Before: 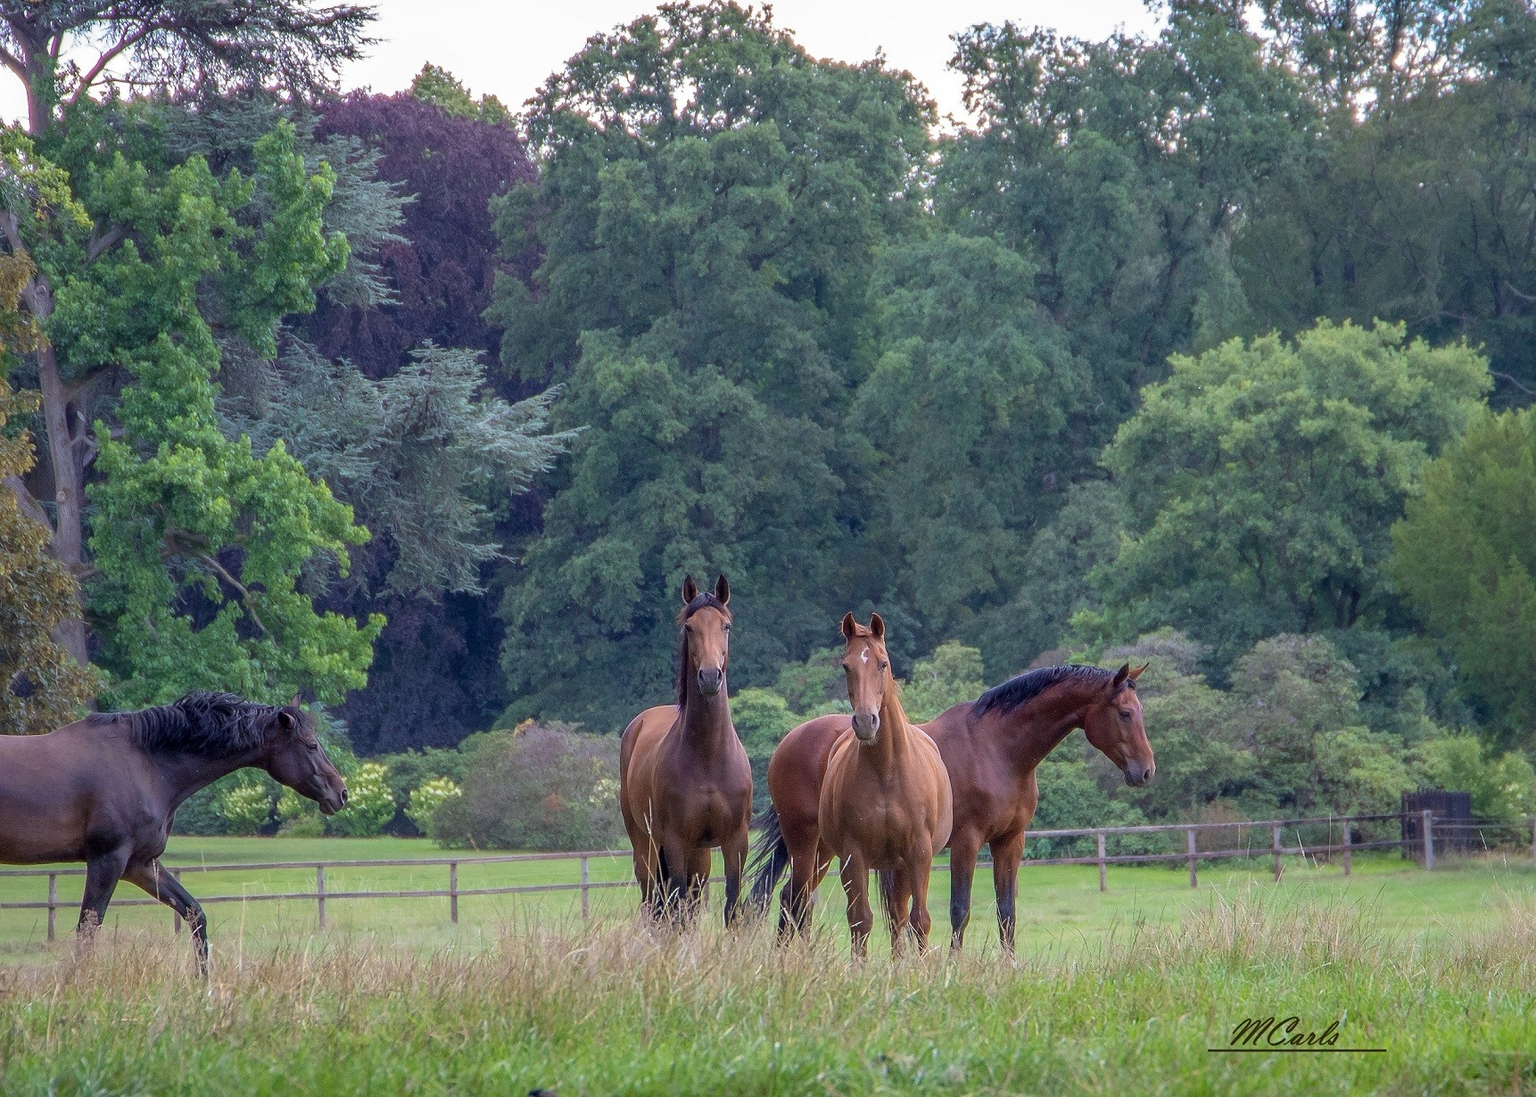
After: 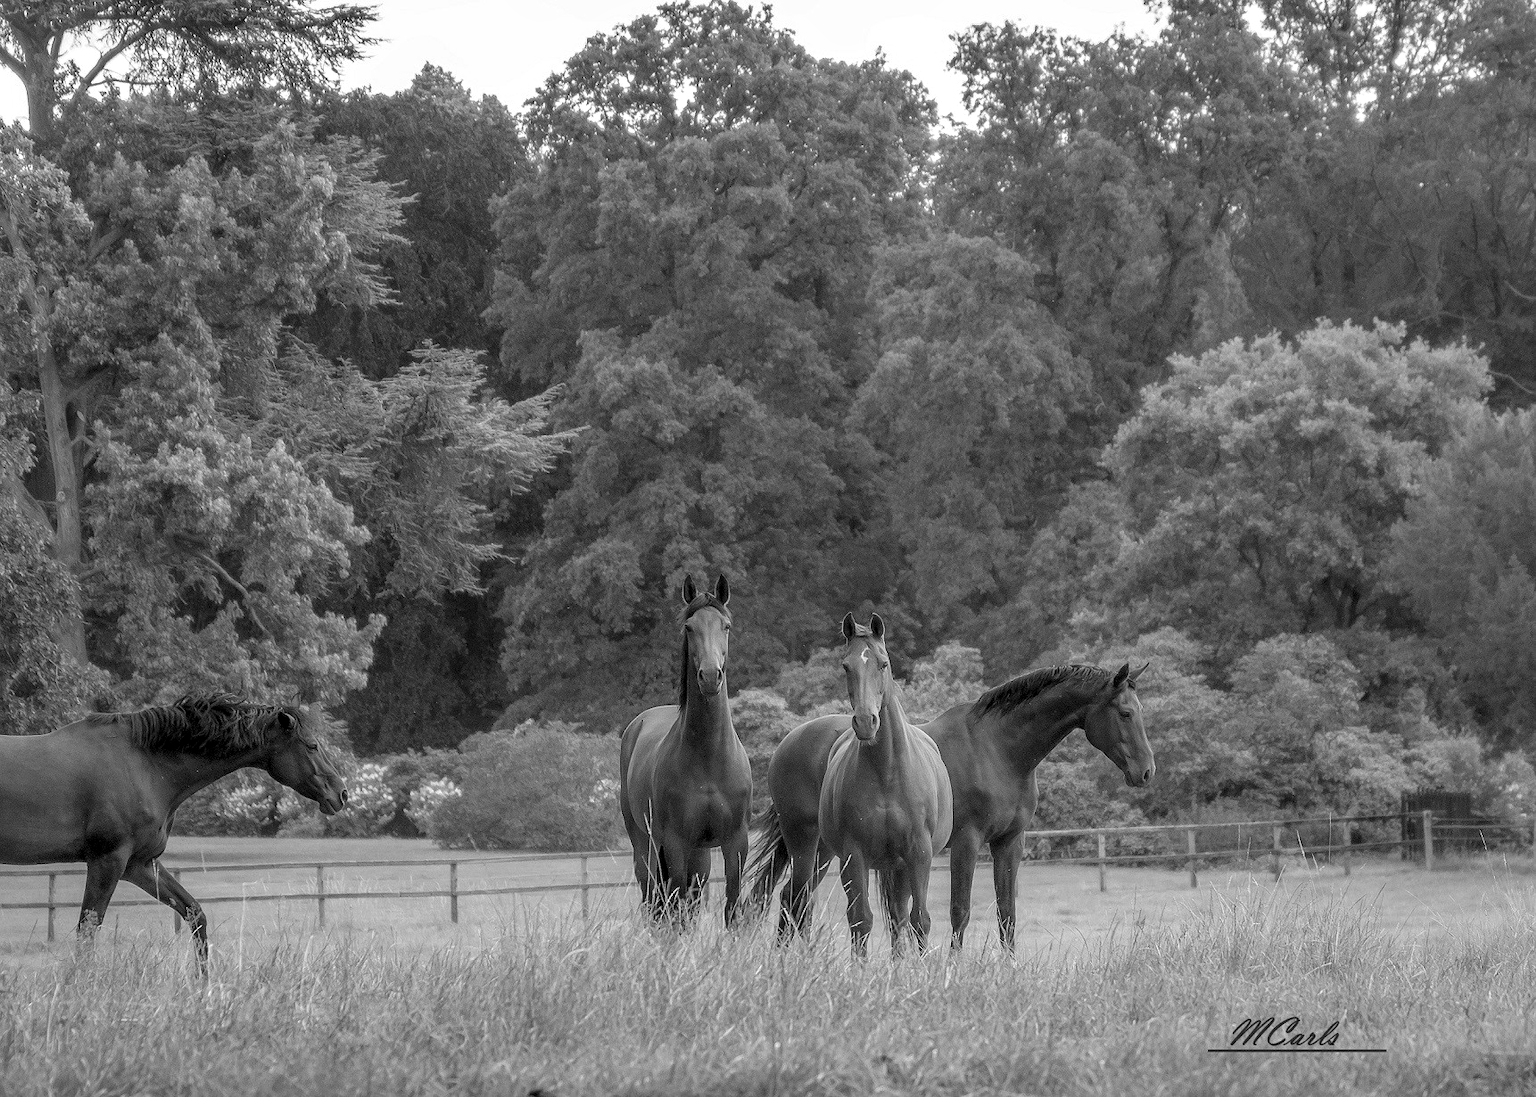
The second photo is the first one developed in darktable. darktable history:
vignetting: fall-off start 100%, brightness 0.05, saturation 0
local contrast: highlights 100%, shadows 100%, detail 120%, midtone range 0.2
color zones: curves: ch1 [(0, -0.394) (0.143, -0.394) (0.286, -0.394) (0.429, -0.392) (0.571, -0.391) (0.714, -0.391) (0.857, -0.391) (1, -0.394)]
